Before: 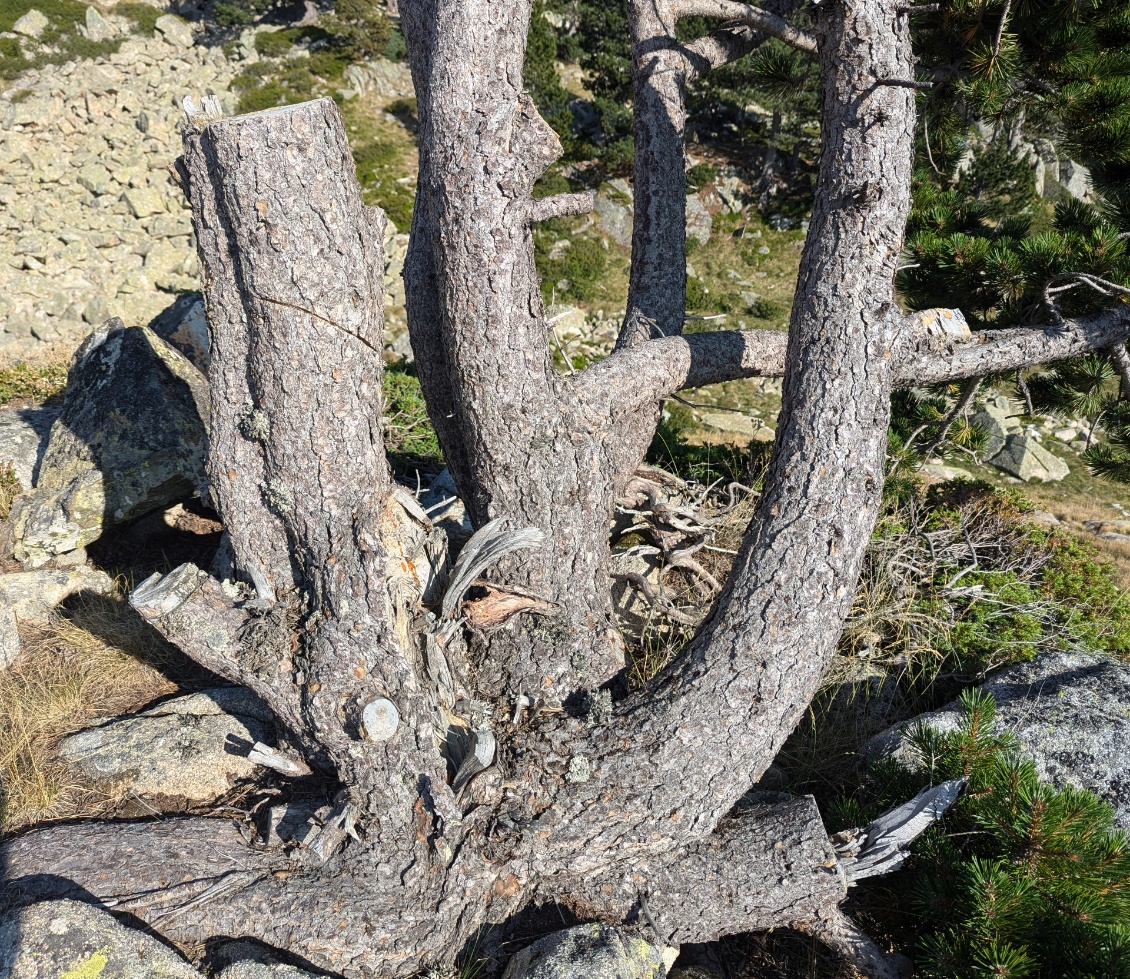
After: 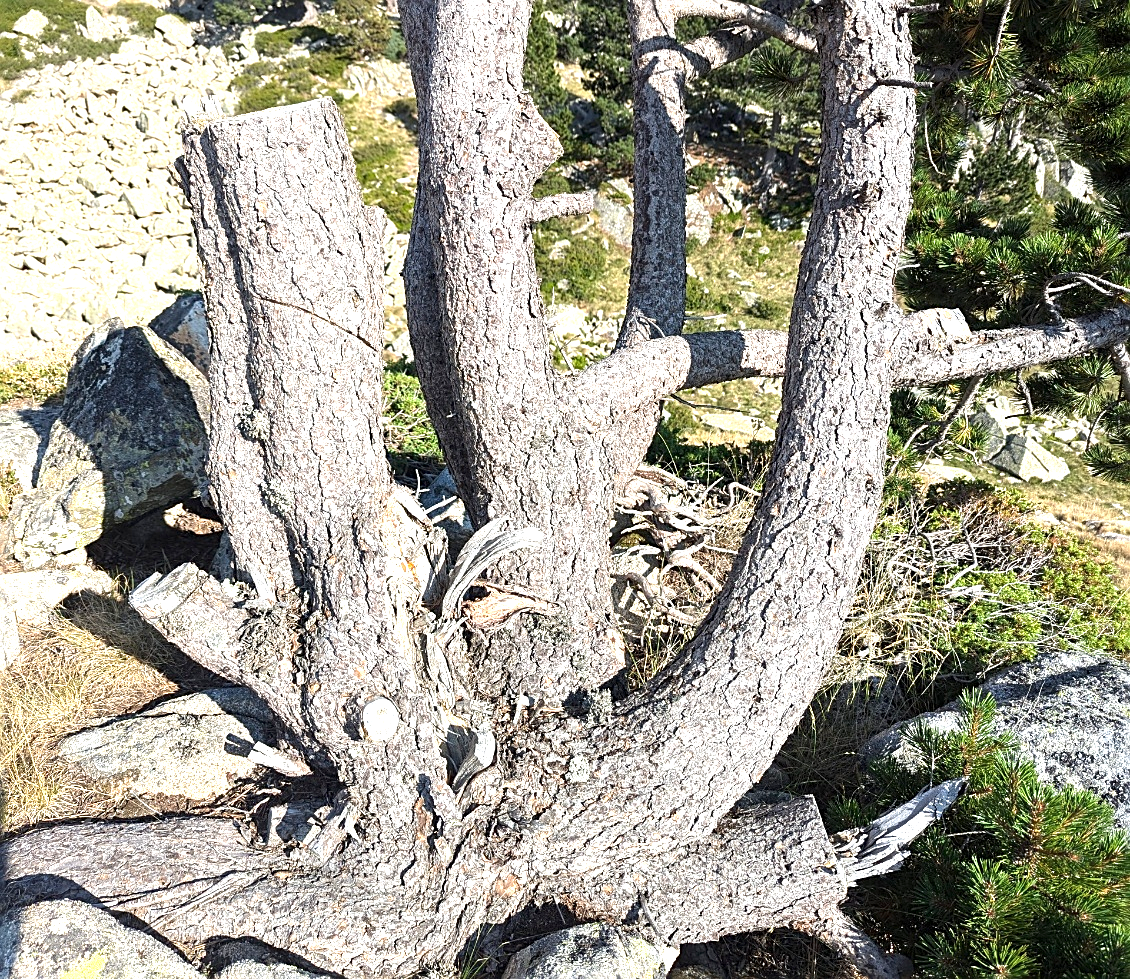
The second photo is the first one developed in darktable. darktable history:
sharpen: on, module defaults
exposure: exposure 1.089 EV, compensate highlight preservation false
